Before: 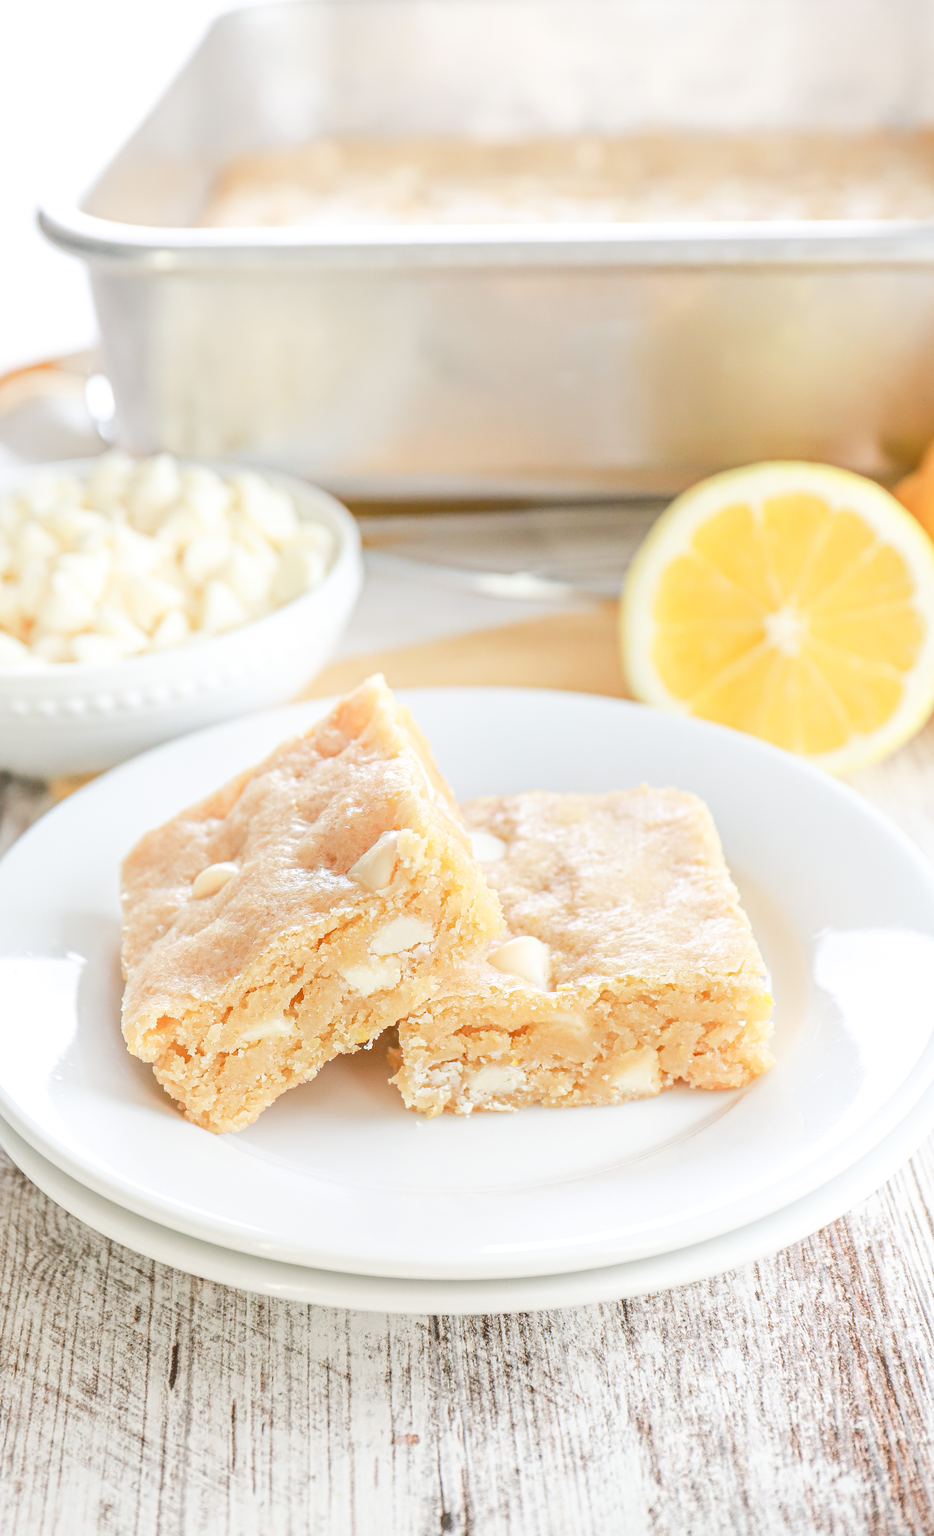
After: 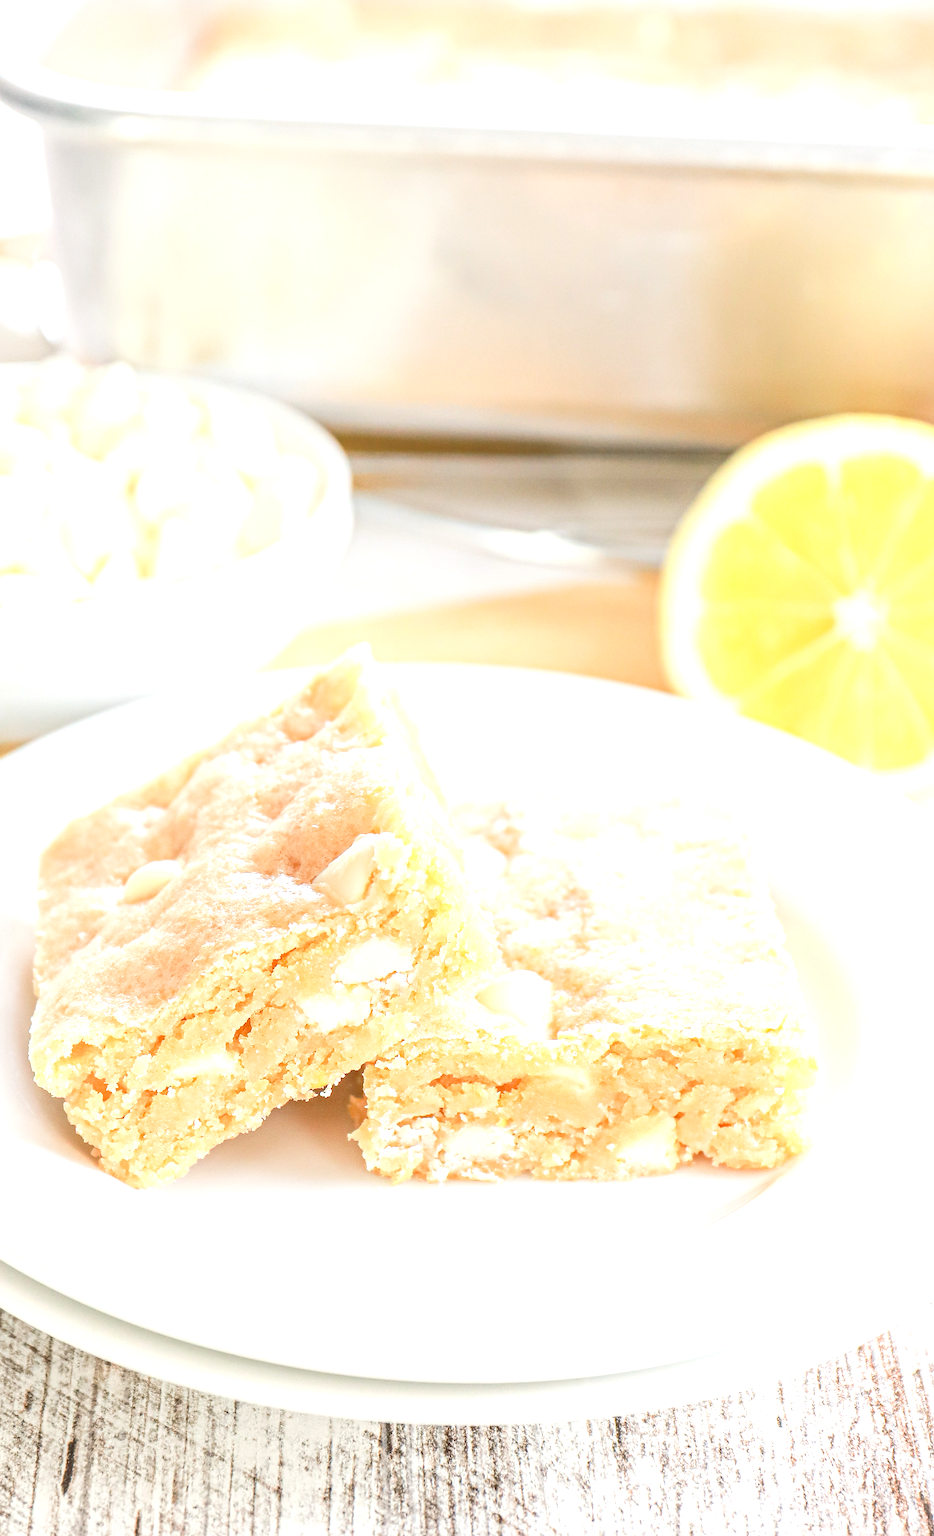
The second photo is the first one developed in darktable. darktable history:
crop and rotate: angle -3.27°, left 5.211%, top 5.211%, right 4.607%, bottom 4.607%
exposure: exposure 0.507 EV, compensate highlight preservation false
